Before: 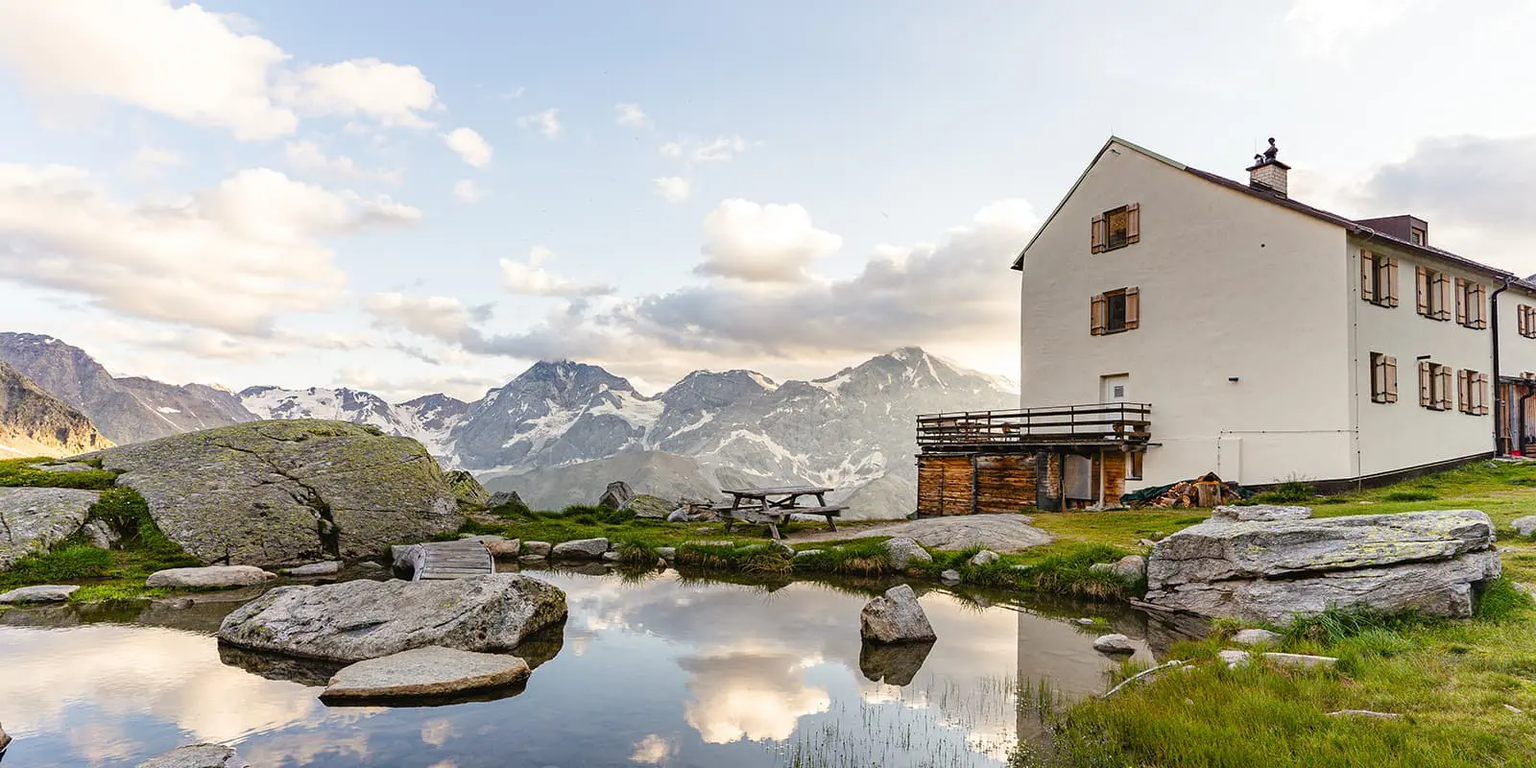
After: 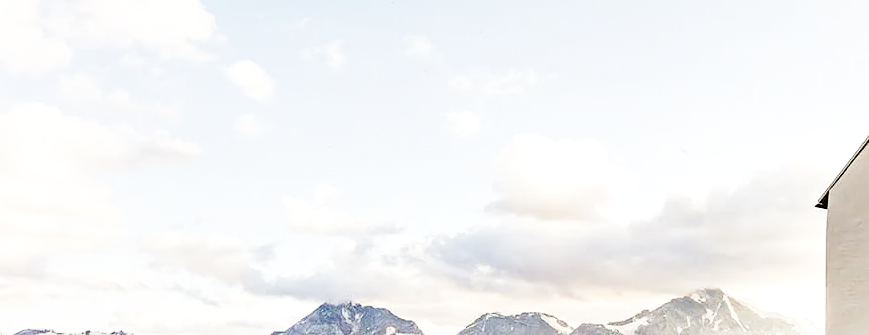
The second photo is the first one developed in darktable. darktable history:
base curve: curves: ch0 [(0, 0) (0.04, 0.03) (0.133, 0.232) (0.448, 0.748) (0.843, 0.968) (1, 1)], exposure shift 0.01, preserve colors none
local contrast: highlights 106%, shadows 100%, detail 120%, midtone range 0.2
crop: left 14.921%, top 9.238%, right 30.72%, bottom 48.794%
tone equalizer: edges refinement/feathering 500, mask exposure compensation -1.57 EV, preserve details no
